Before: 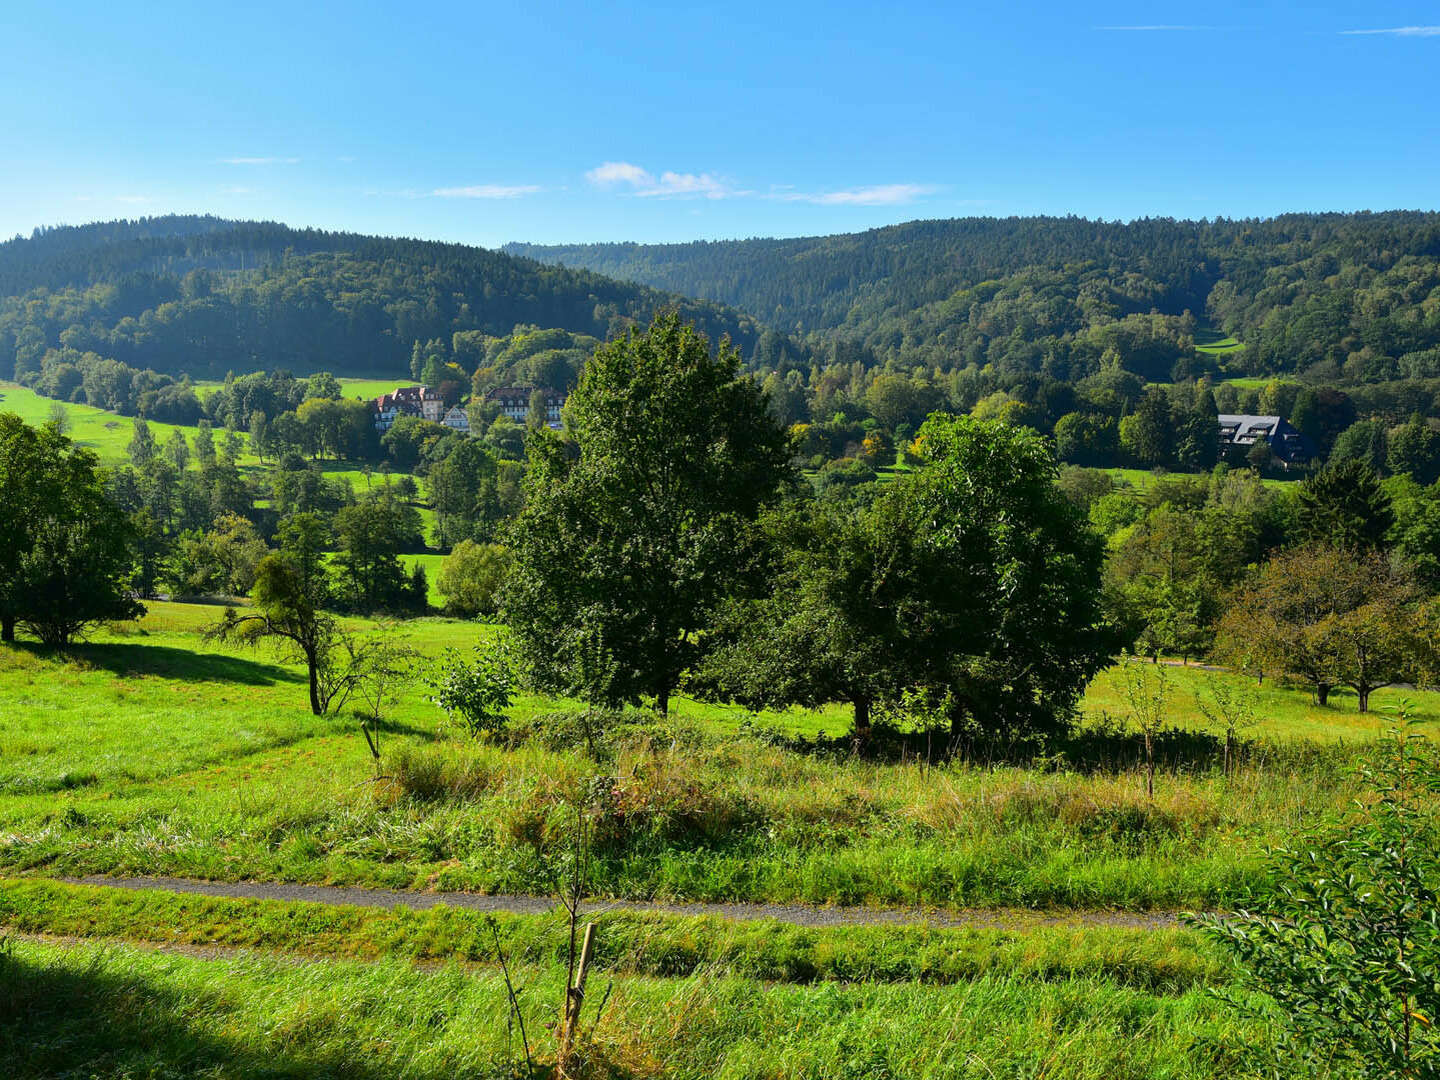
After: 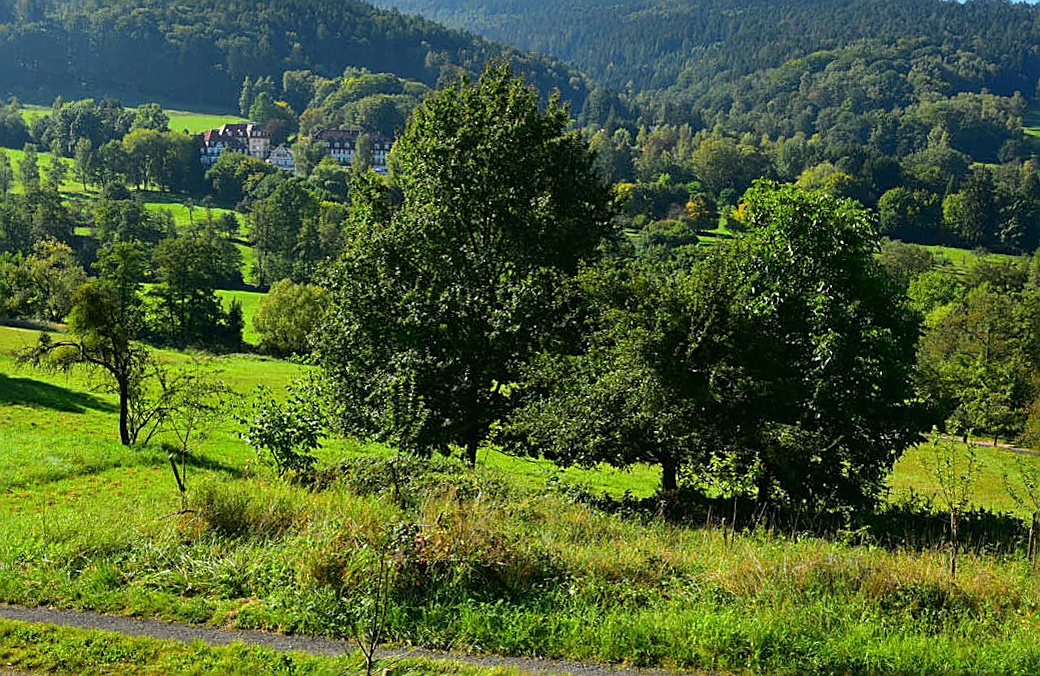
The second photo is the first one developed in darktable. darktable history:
white balance: red 0.982, blue 1.018
sharpen: amount 0.55
crop and rotate: angle -3.37°, left 9.79%, top 20.73%, right 12.42%, bottom 11.82%
